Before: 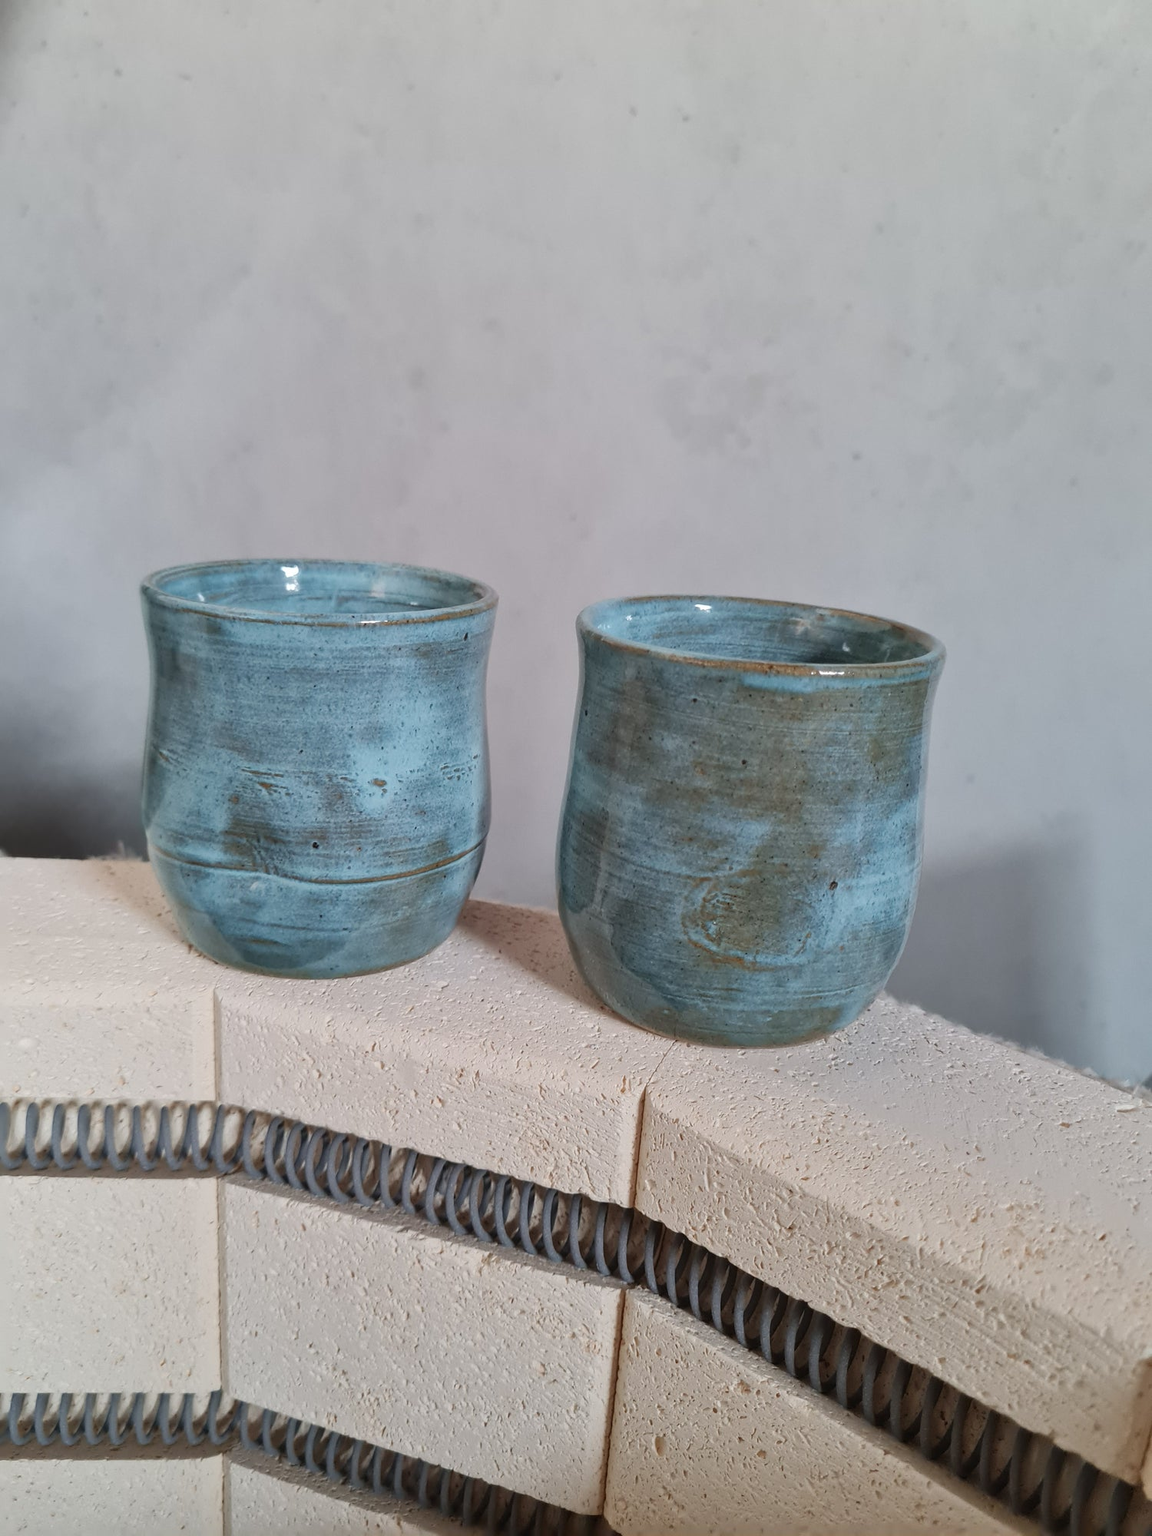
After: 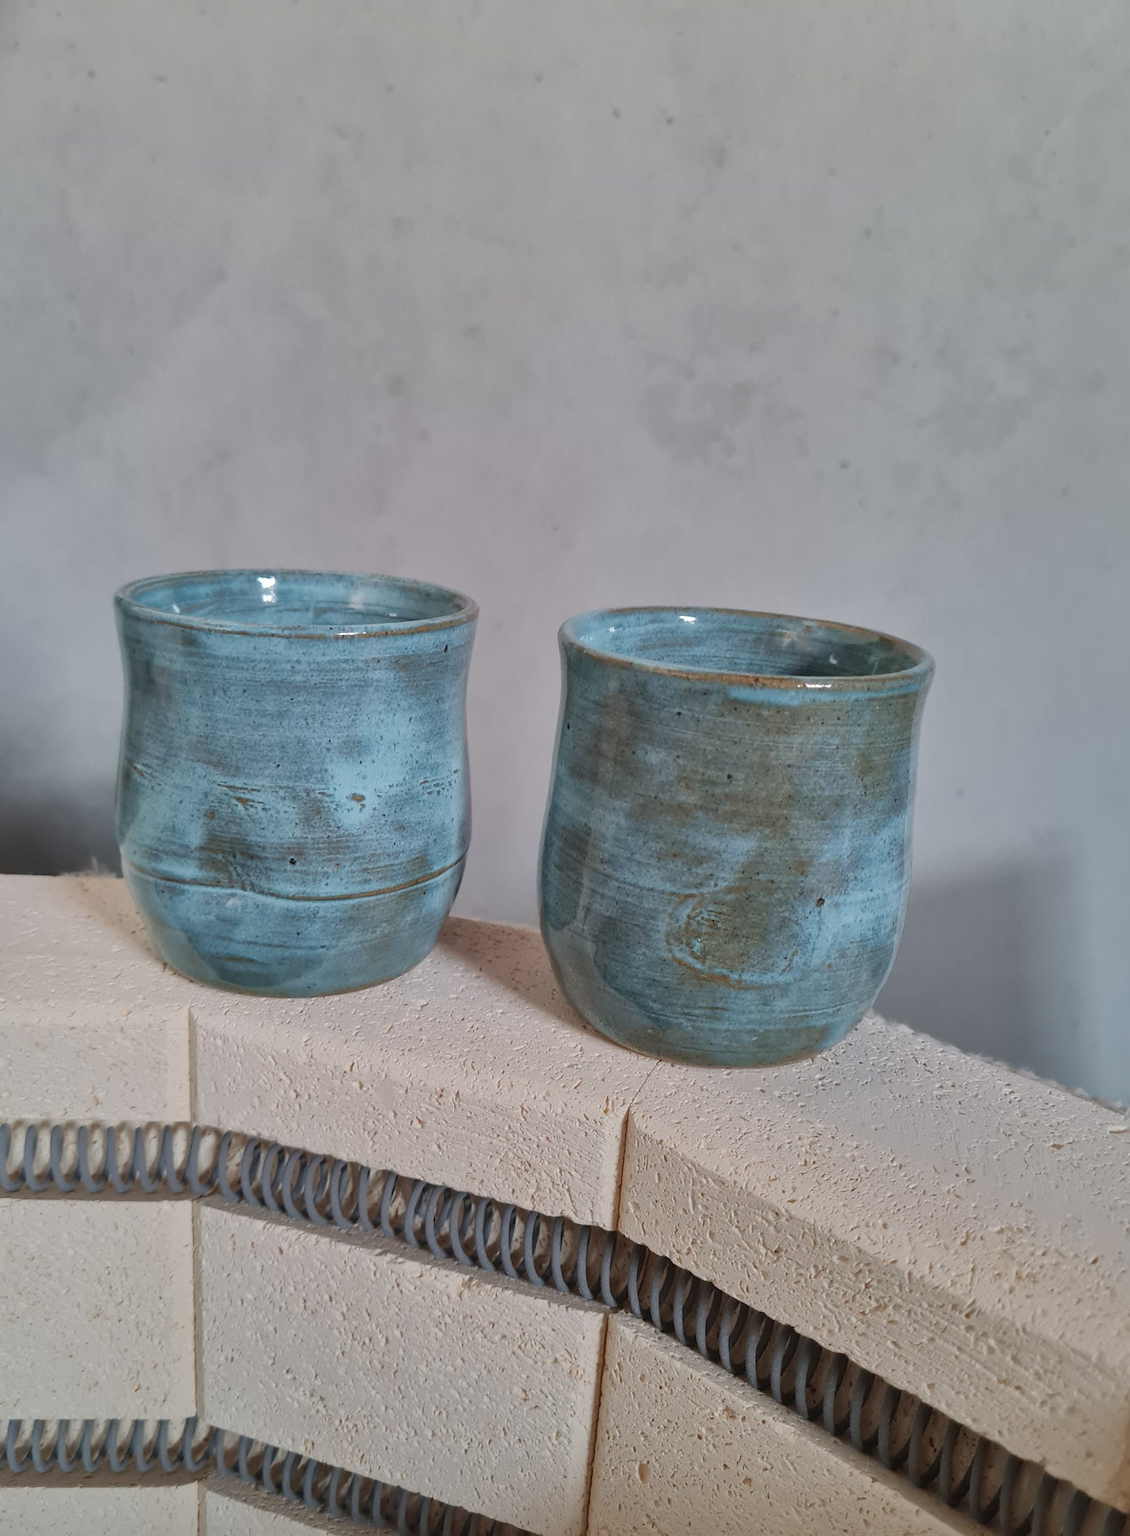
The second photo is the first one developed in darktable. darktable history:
shadows and highlights: shadows 40.23, highlights -59.73
crop and rotate: left 2.517%, right 1.09%, bottom 1.801%
